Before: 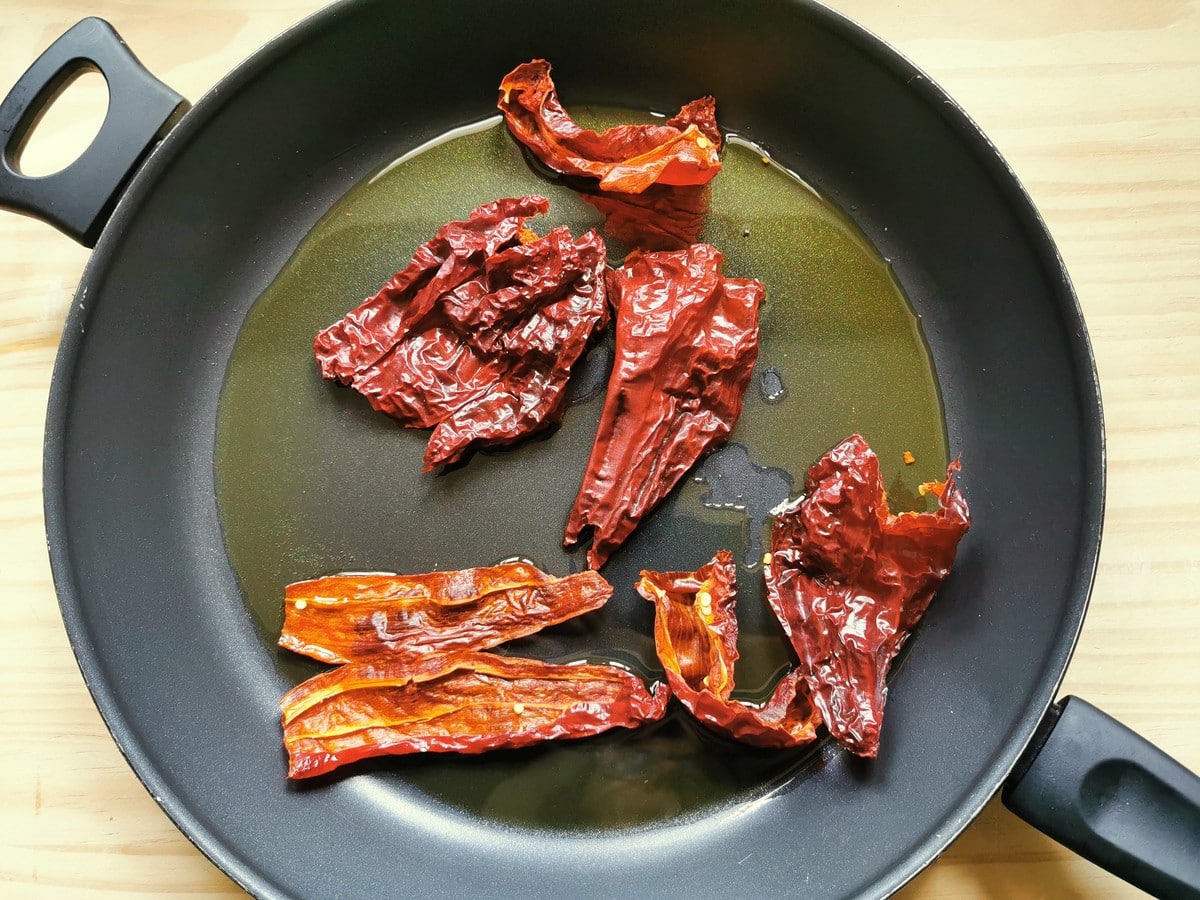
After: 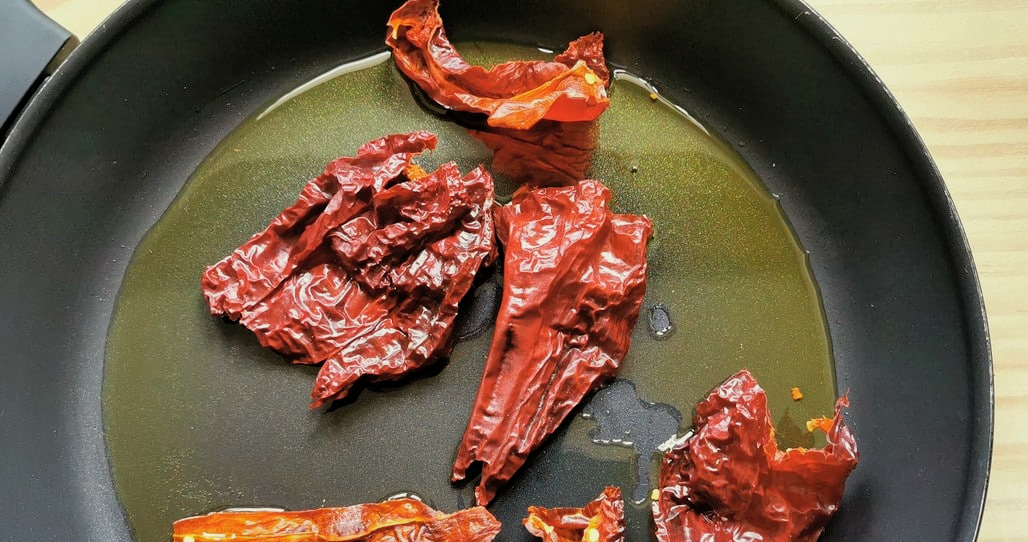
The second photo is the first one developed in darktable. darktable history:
shadows and highlights: on, module defaults
filmic rgb: black relative exposure -12.03 EV, white relative exposure 2.81 EV, target black luminance 0%, hardness 8, latitude 70.95%, contrast 1.138, highlights saturation mix 10.99%, shadows ↔ highlights balance -0.384%
crop and rotate: left 9.407%, top 7.218%, right 4.861%, bottom 32.481%
